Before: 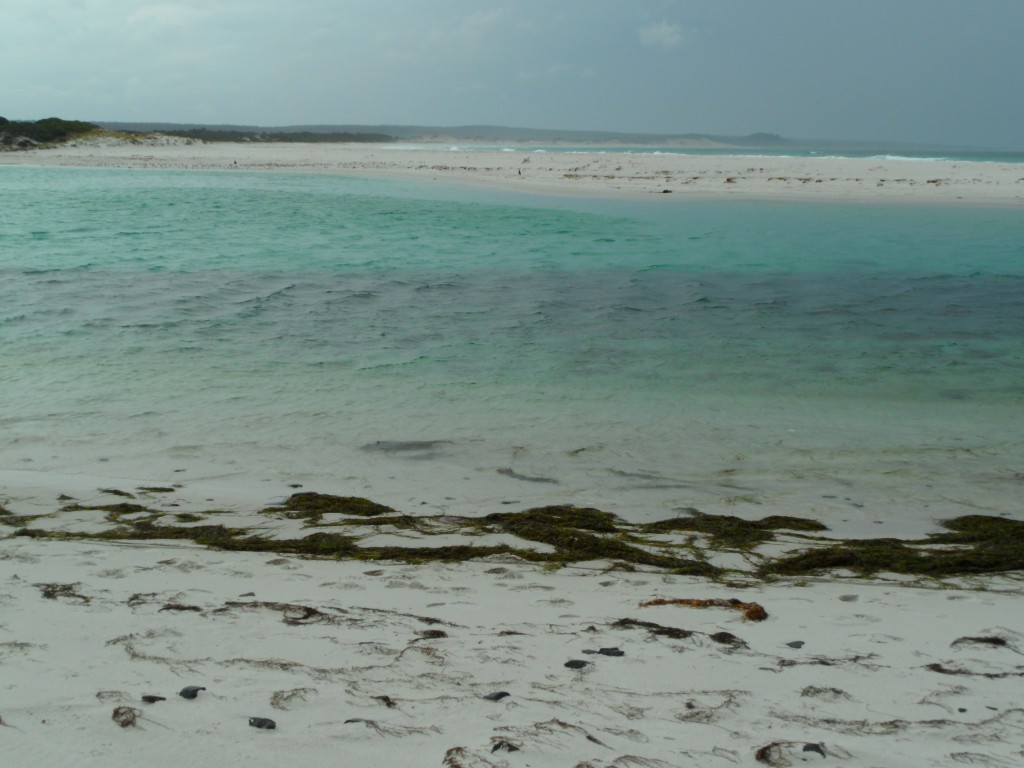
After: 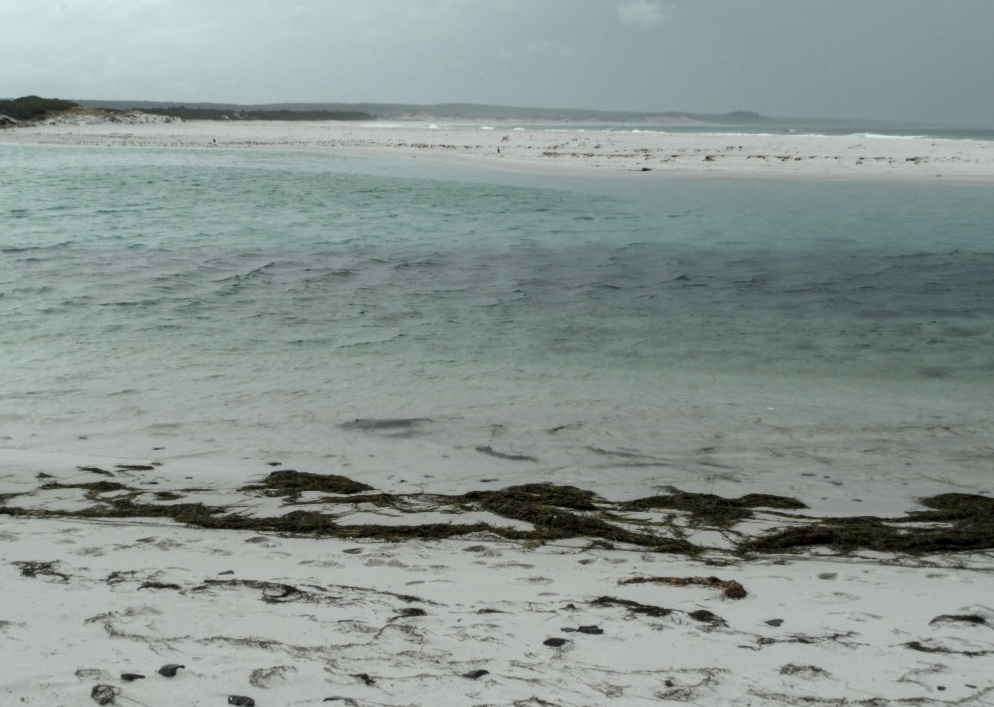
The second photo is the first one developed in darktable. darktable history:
local contrast: on, module defaults
crop: left 2.107%, top 2.942%, right 0.768%, bottom 4.949%
color correction: highlights b* 0.018, saturation 0.5
exposure: black level correction 0.001, exposure 0.298 EV, compensate highlight preservation false
